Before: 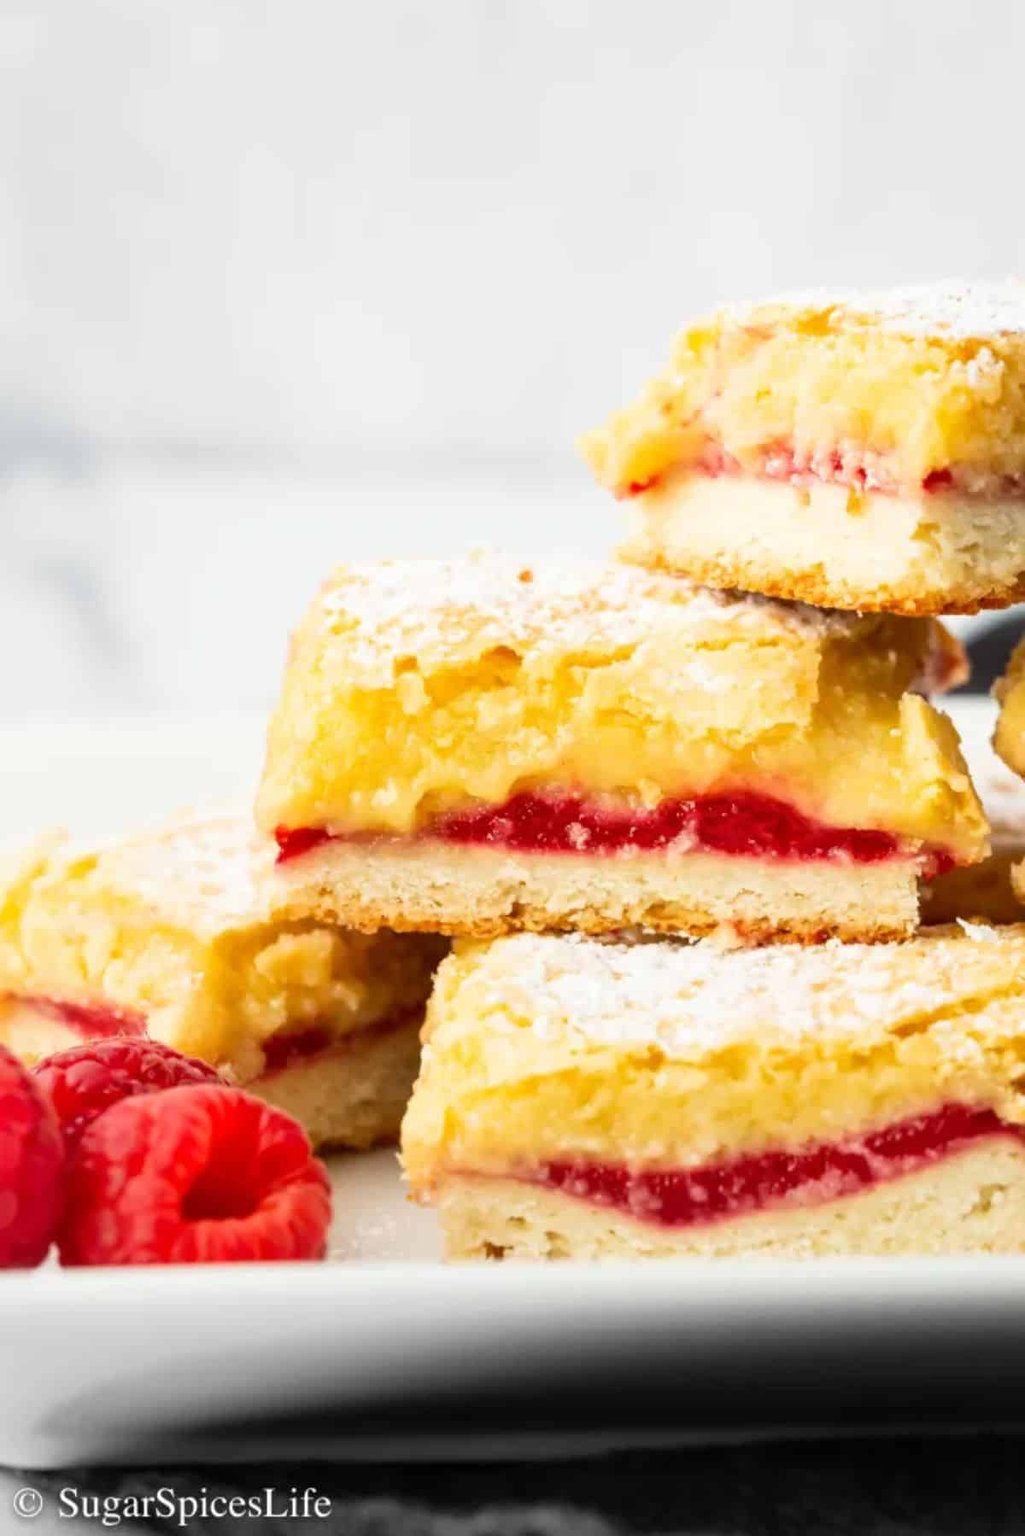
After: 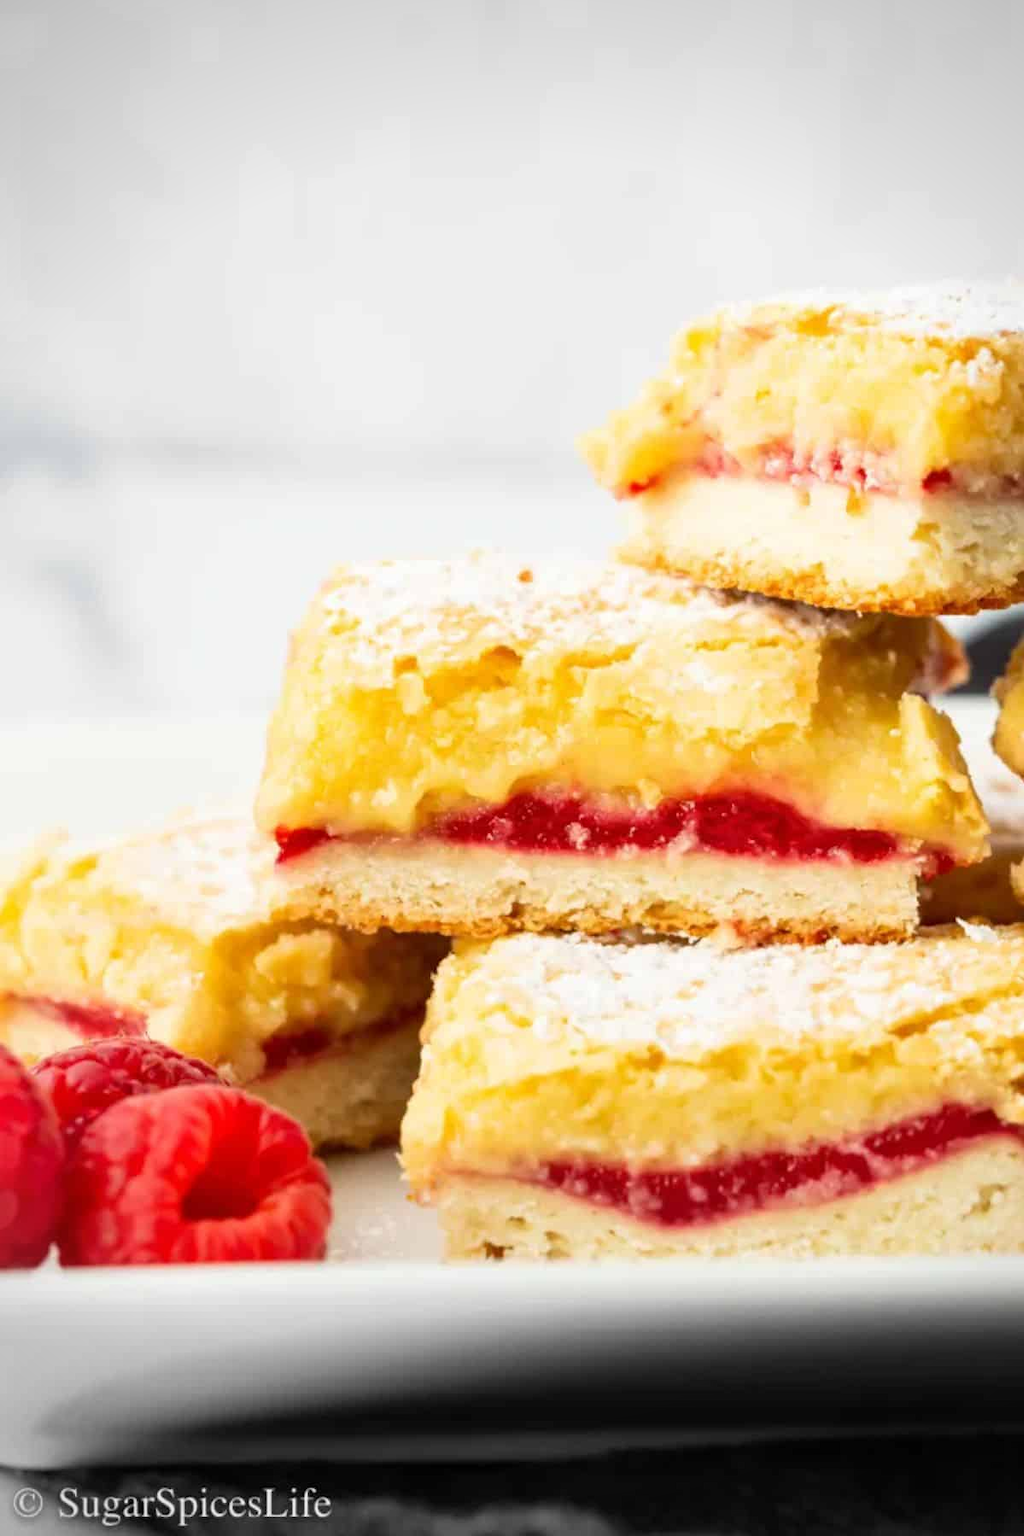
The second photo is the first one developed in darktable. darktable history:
vignetting: brightness -0.417, saturation -0.29
